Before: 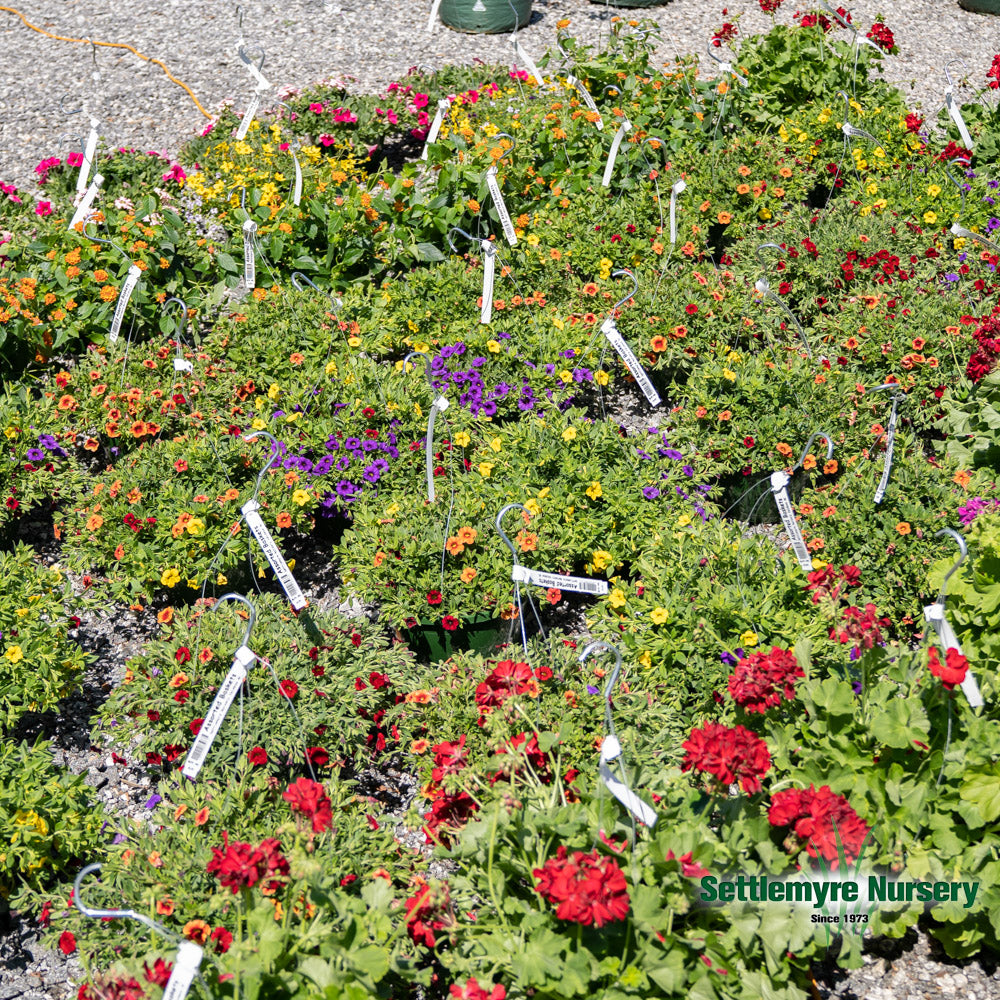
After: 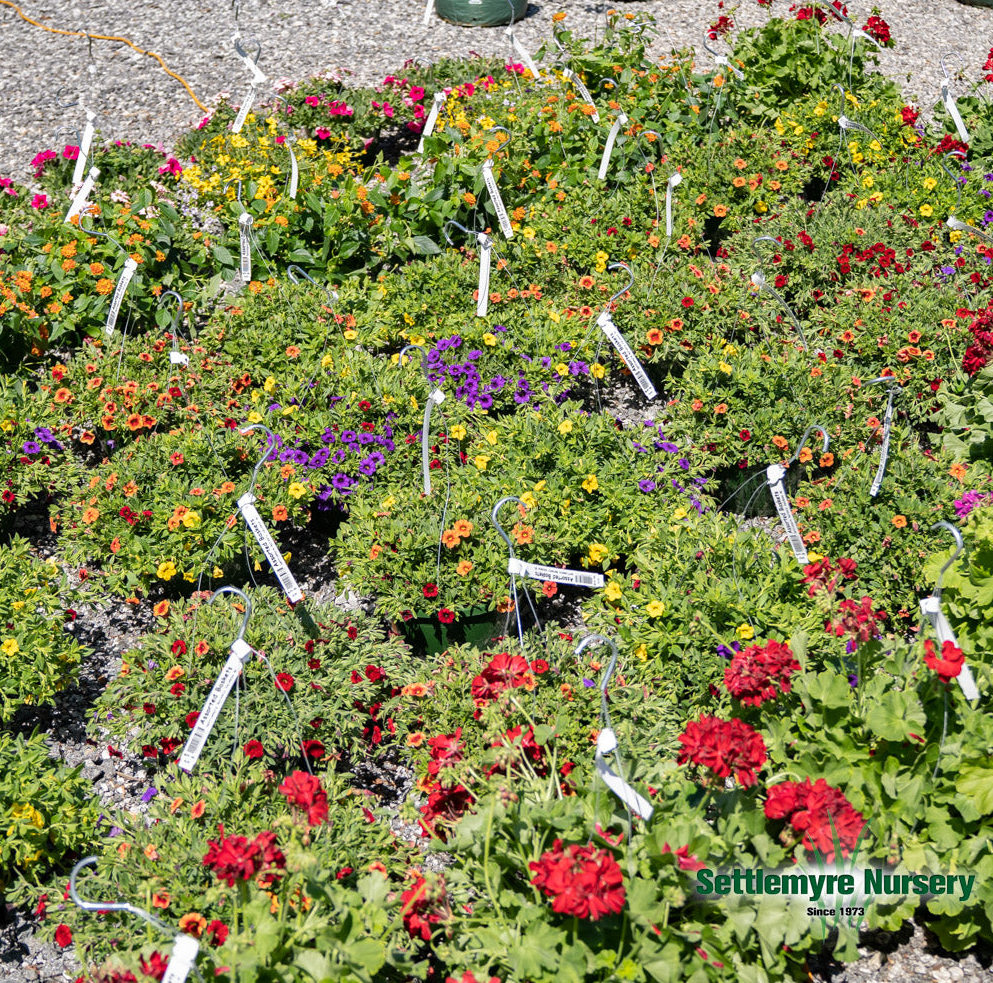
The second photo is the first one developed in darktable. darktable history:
shadows and highlights: soften with gaussian
crop: left 0.462%, top 0.746%, right 0.197%, bottom 0.938%
